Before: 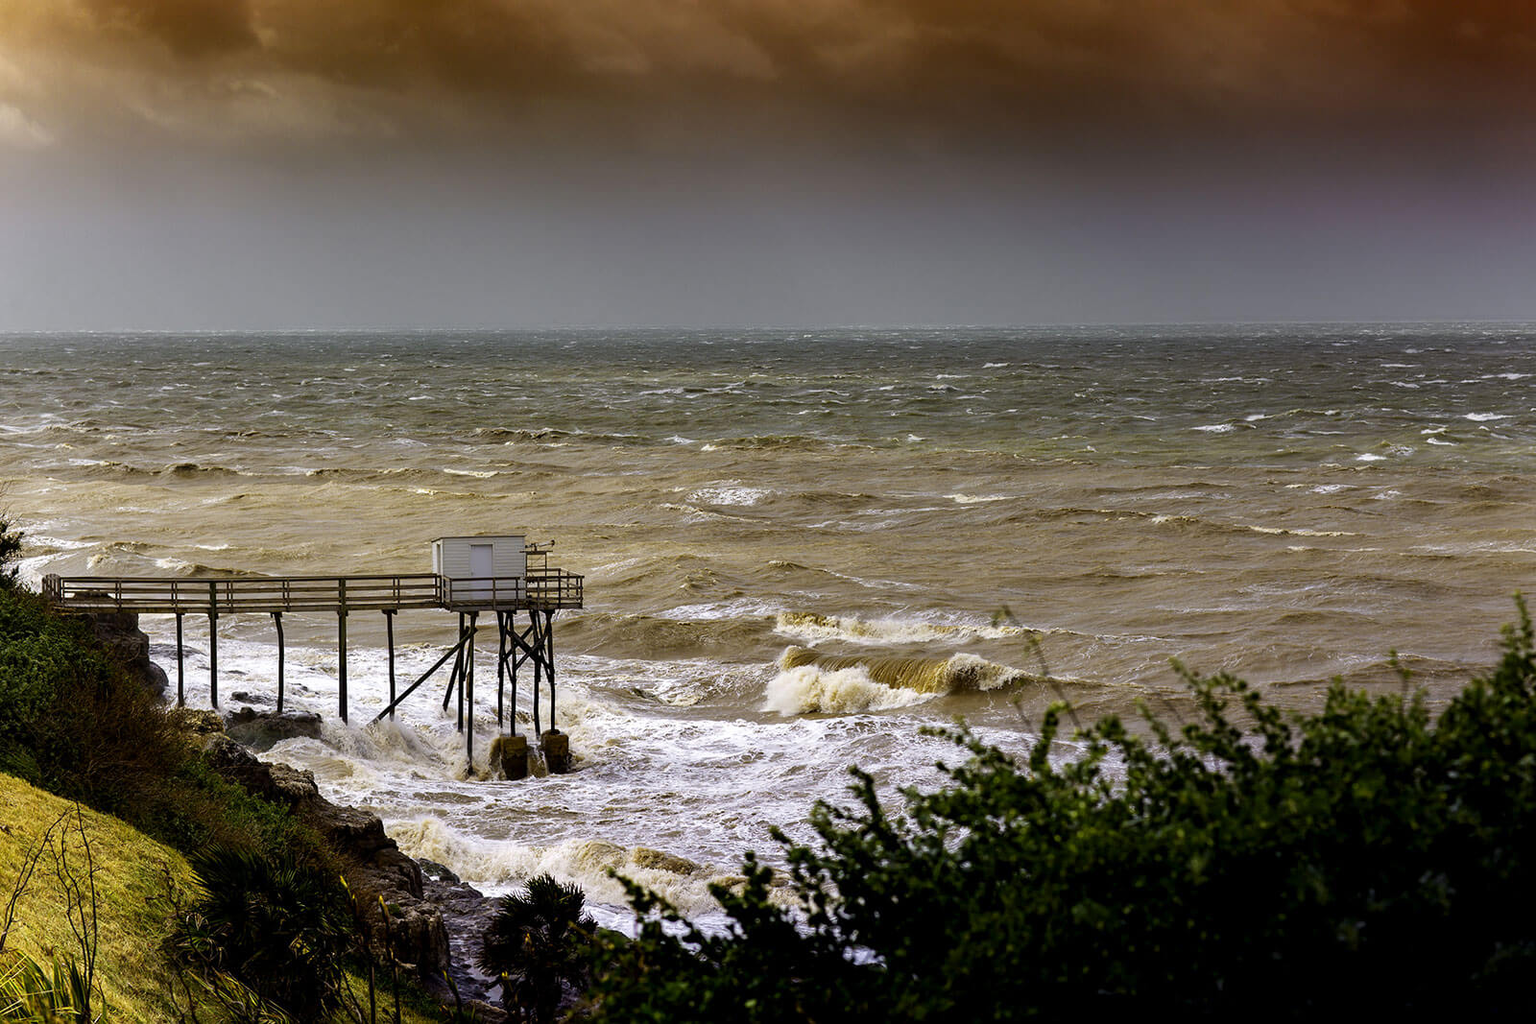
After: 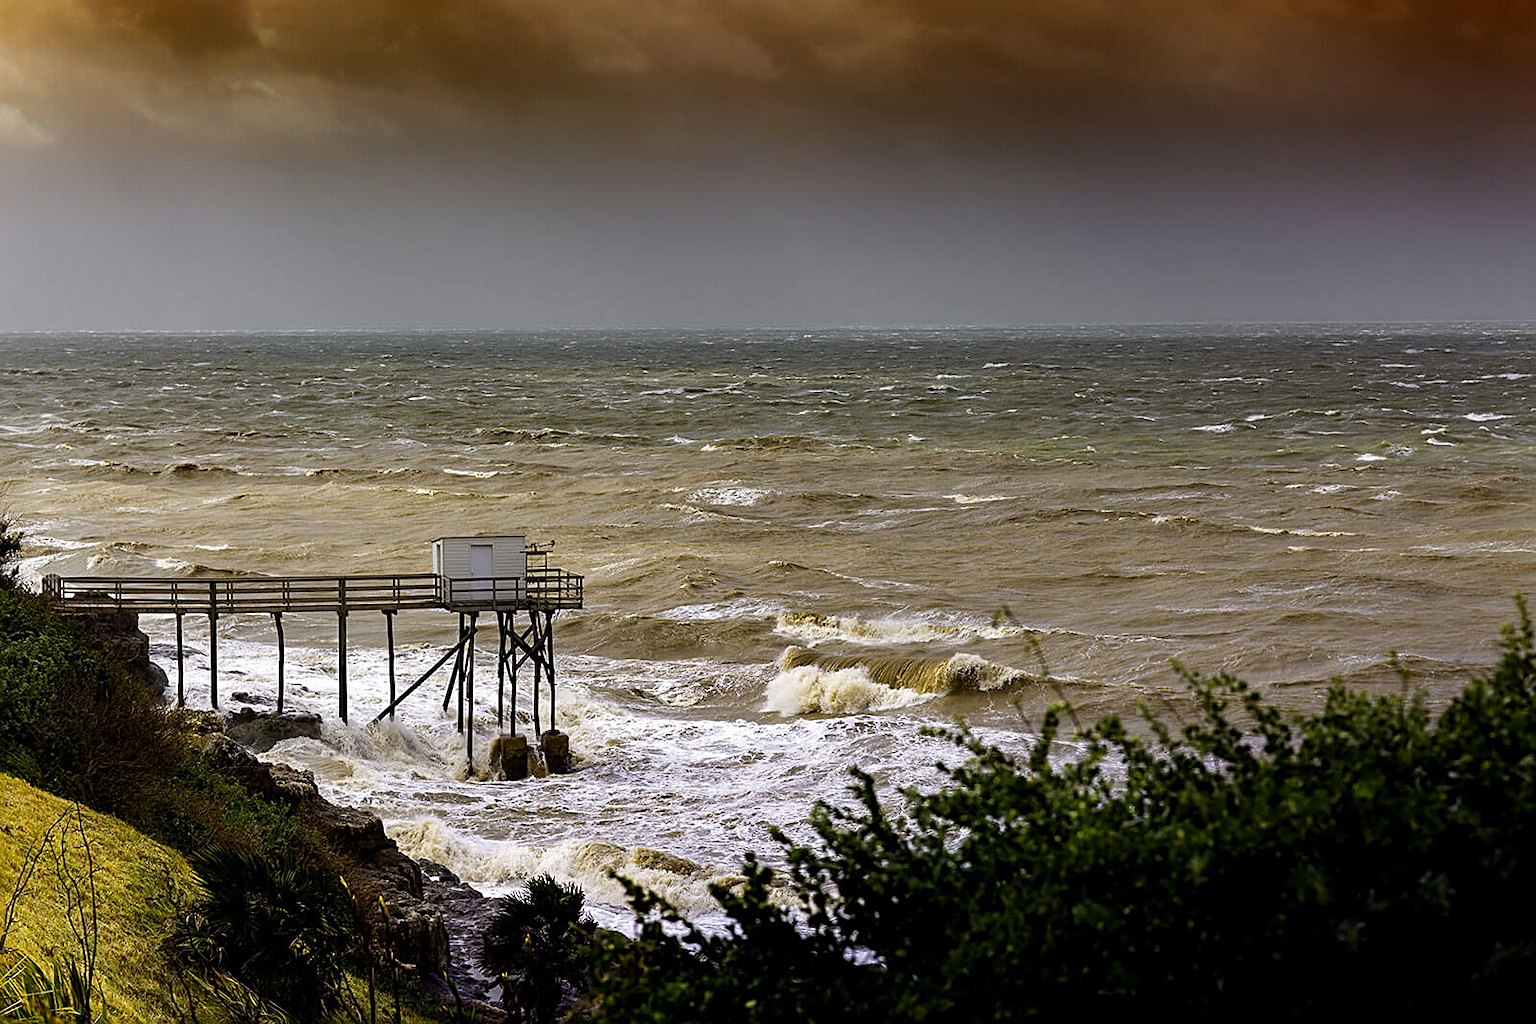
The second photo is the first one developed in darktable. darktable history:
sharpen: on, module defaults
vignetting: brightness -0.222, saturation 0.13, width/height ratio 1.094
tone equalizer: smoothing diameter 24.93%, edges refinement/feathering 5.64, preserve details guided filter
